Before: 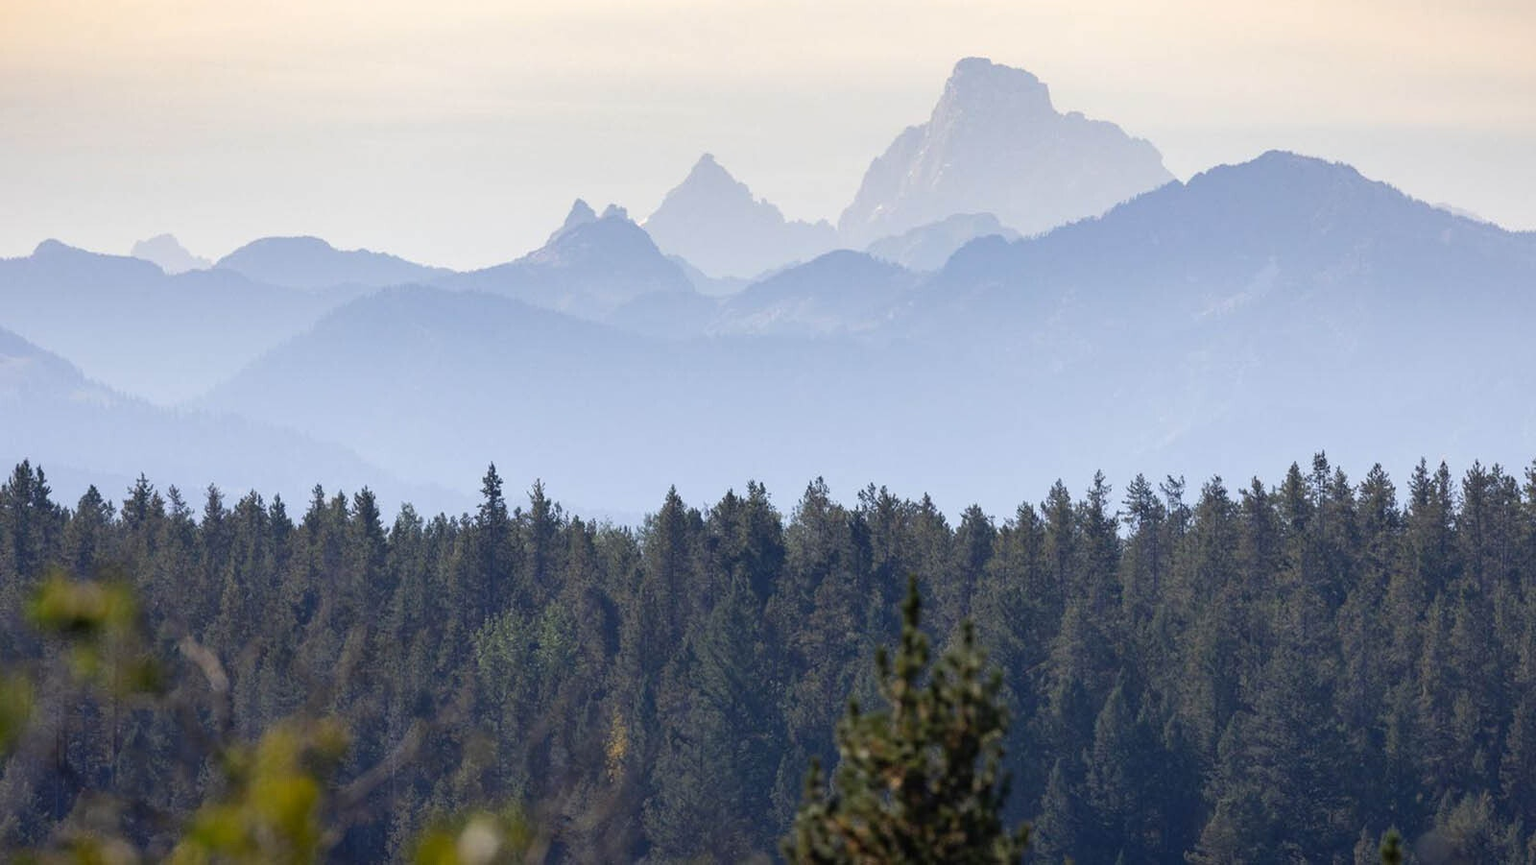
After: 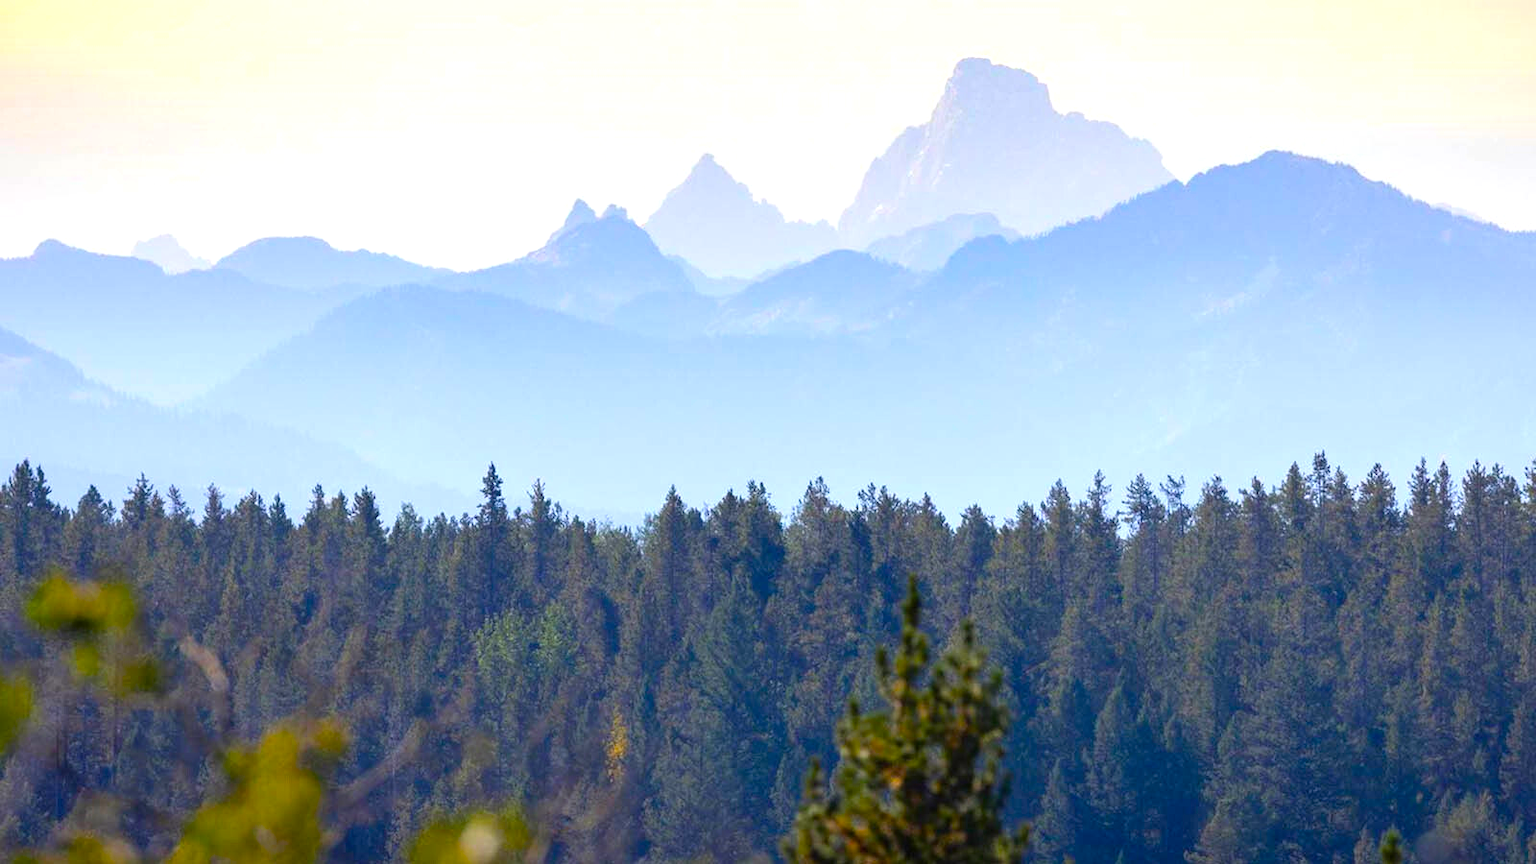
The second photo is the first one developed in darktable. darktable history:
color balance rgb: linear chroma grading › global chroma 25%, perceptual saturation grading › global saturation 50%
tone equalizer: on, module defaults
exposure: black level correction 0, exposure 0.5 EV, compensate exposure bias true, compensate highlight preservation false
